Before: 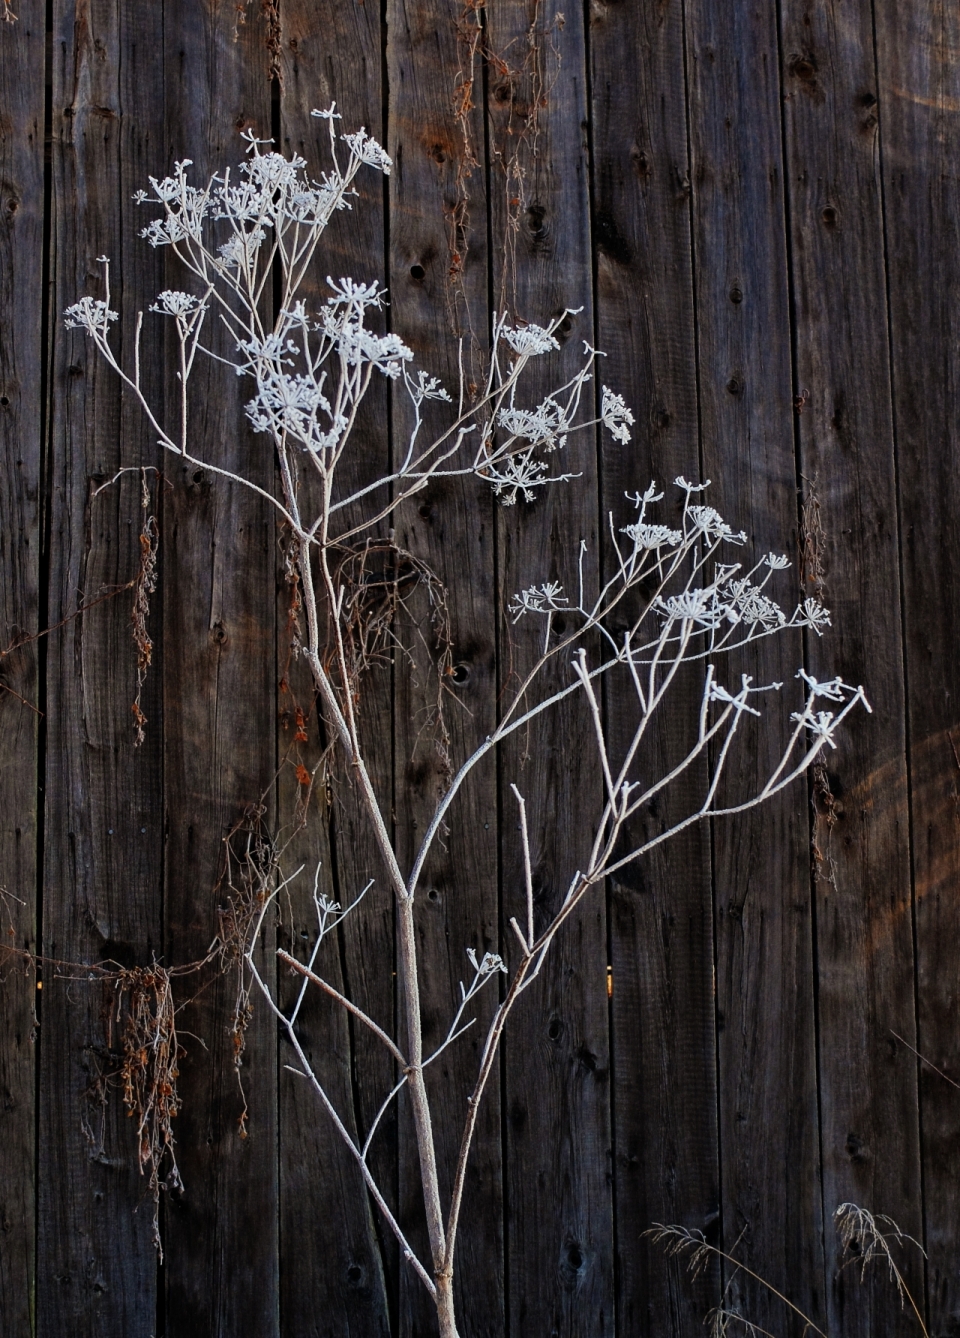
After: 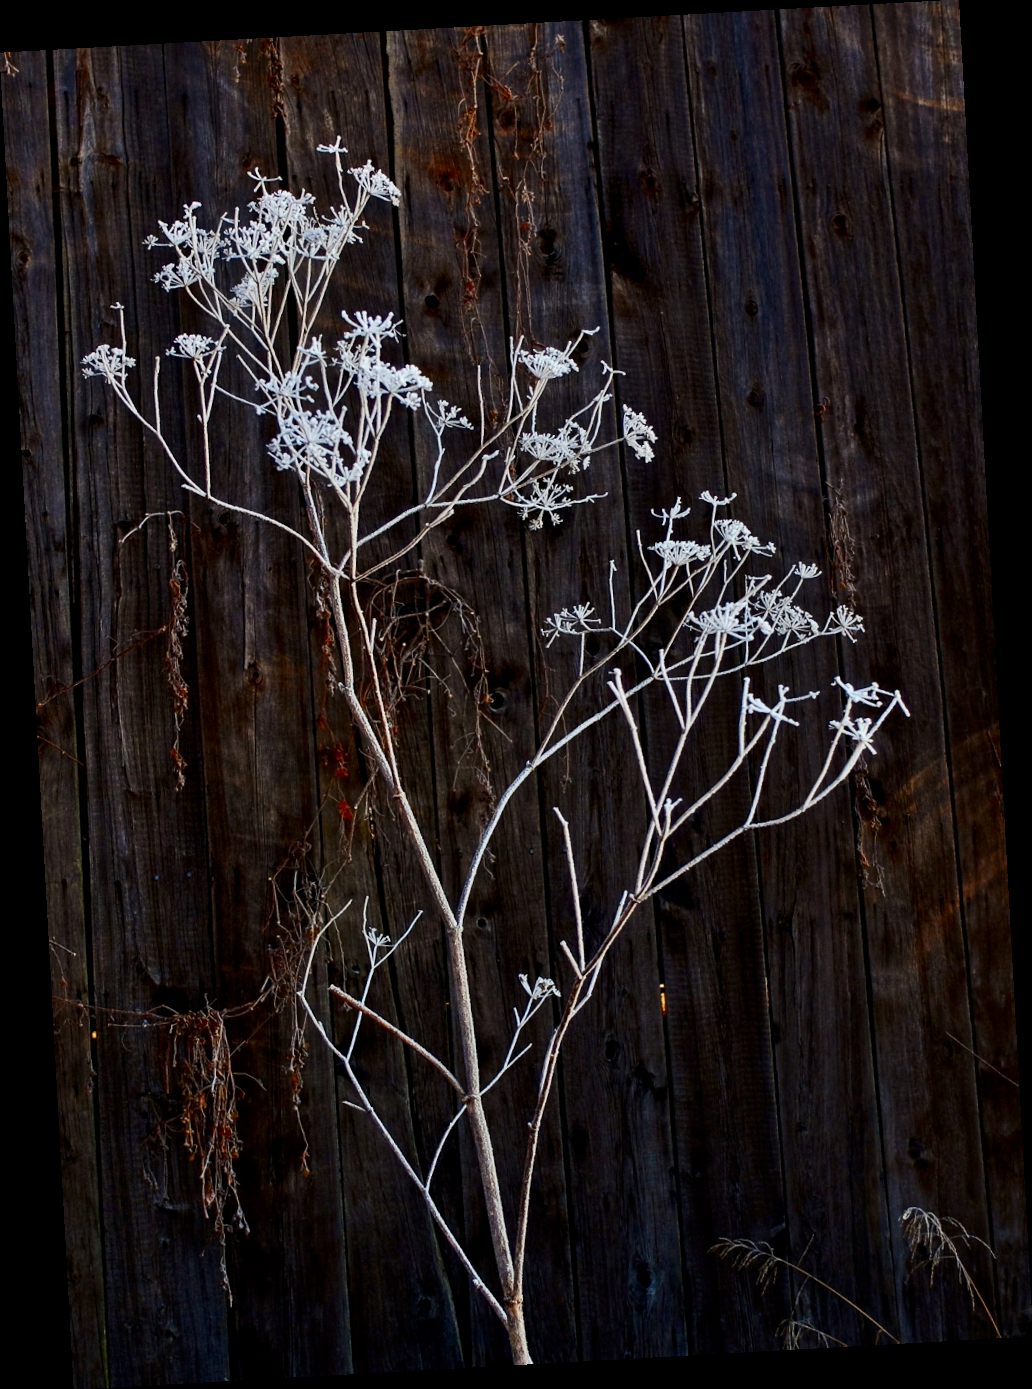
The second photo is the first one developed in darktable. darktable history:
contrast brightness saturation: contrast 0.21, brightness -0.11, saturation 0.21
rotate and perspective: rotation -3.18°, automatic cropping off
local contrast: highlights 100%, shadows 100%, detail 120%, midtone range 0.2
